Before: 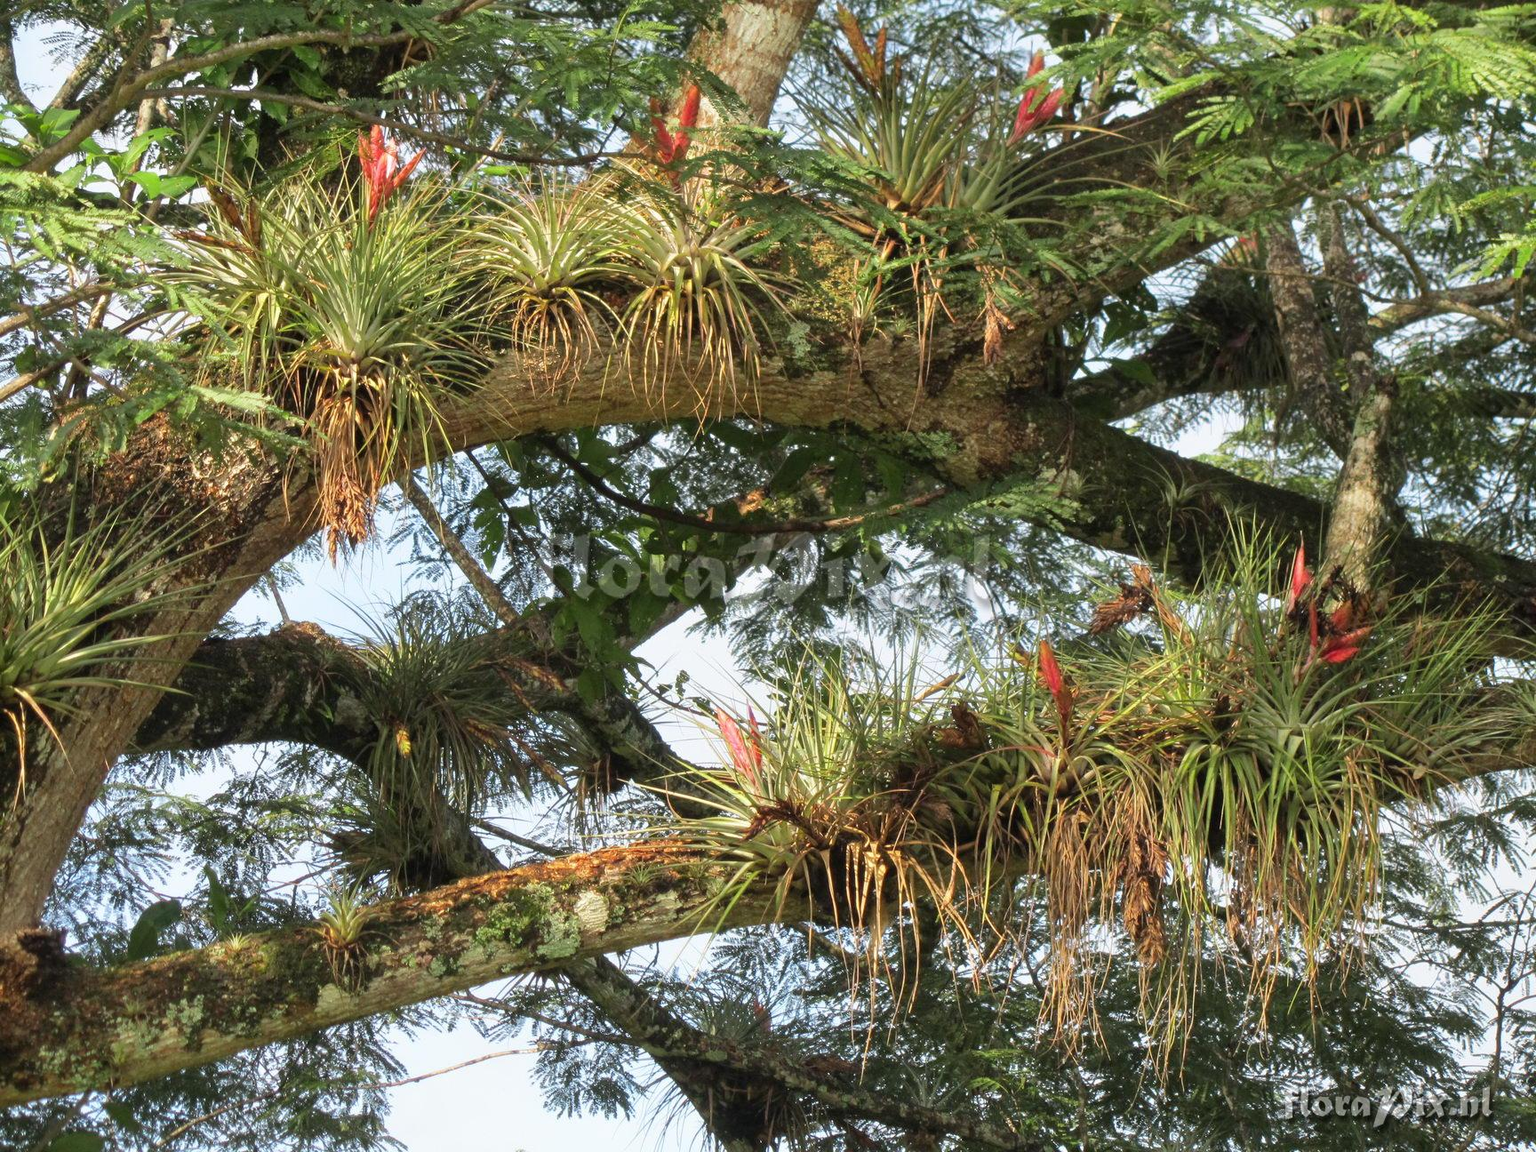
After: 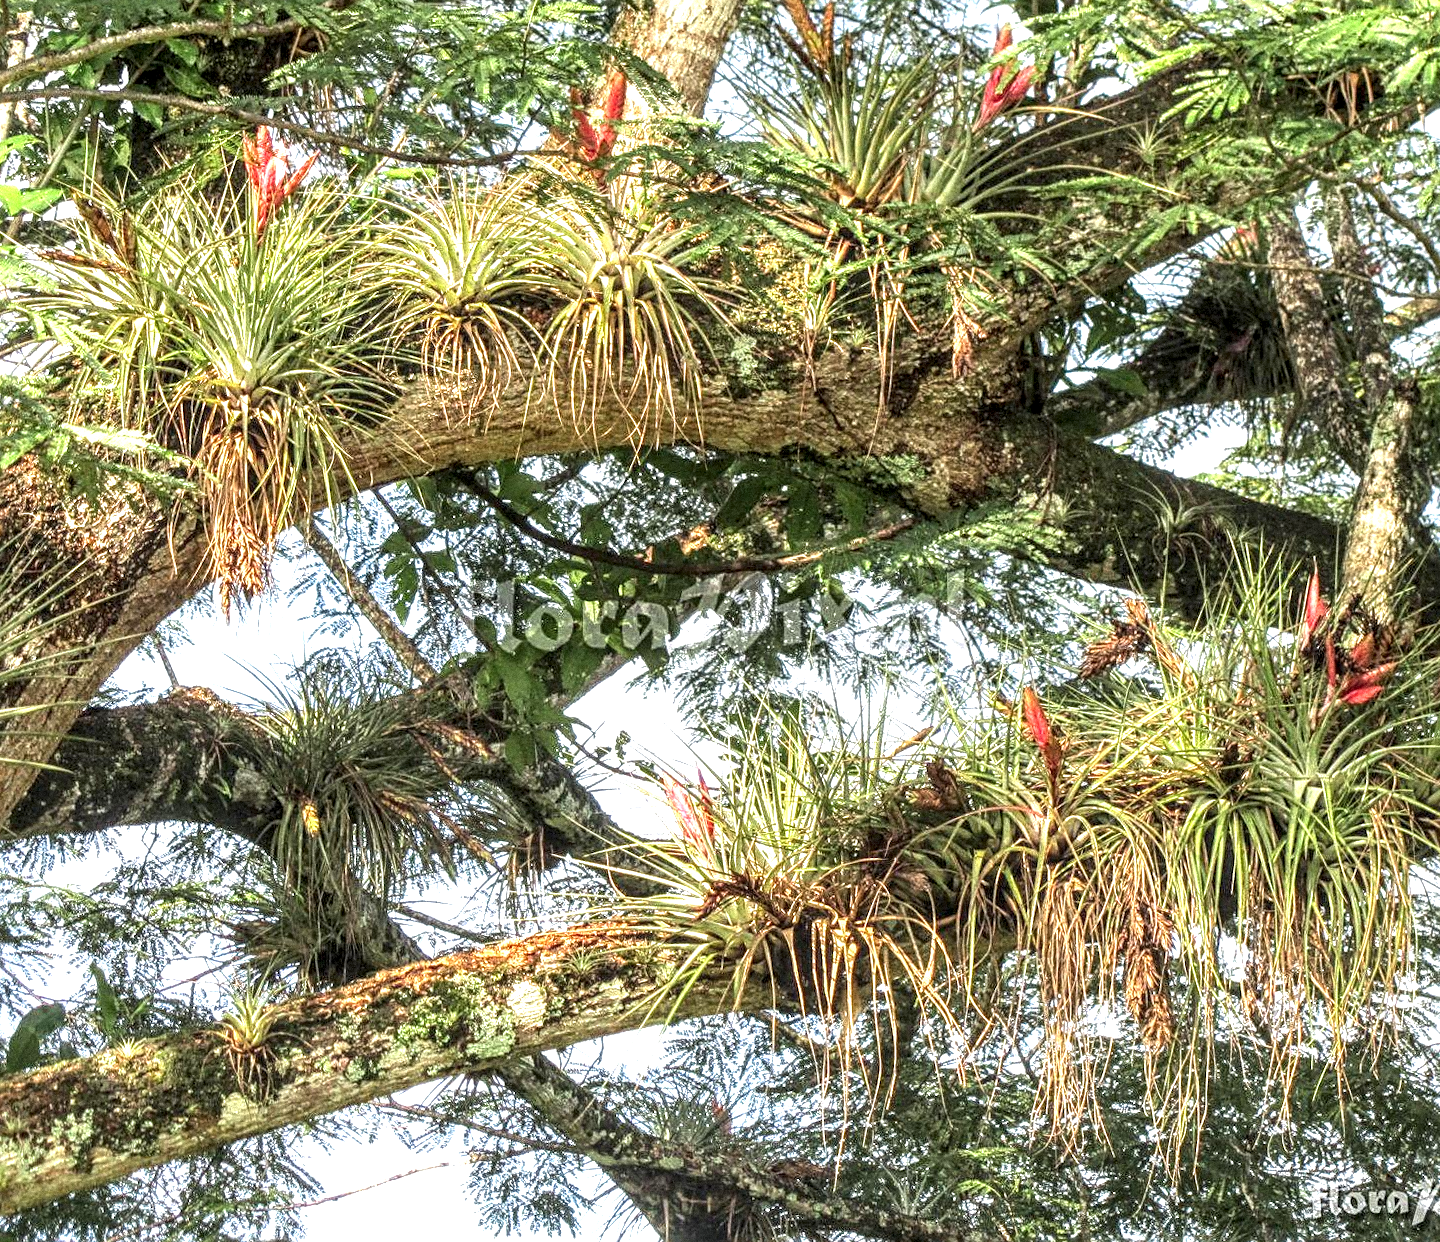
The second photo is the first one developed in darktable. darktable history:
local contrast: highlights 0%, shadows 0%, detail 182%
white balance: red 1, blue 1
rotate and perspective: rotation -1.42°, crop left 0.016, crop right 0.984, crop top 0.035, crop bottom 0.965
sharpen: on, module defaults
crop: left 8.026%, right 7.374%
grain: mid-tones bias 0%
exposure: black level correction 0, exposure 0.9 EV, compensate highlight preservation false
